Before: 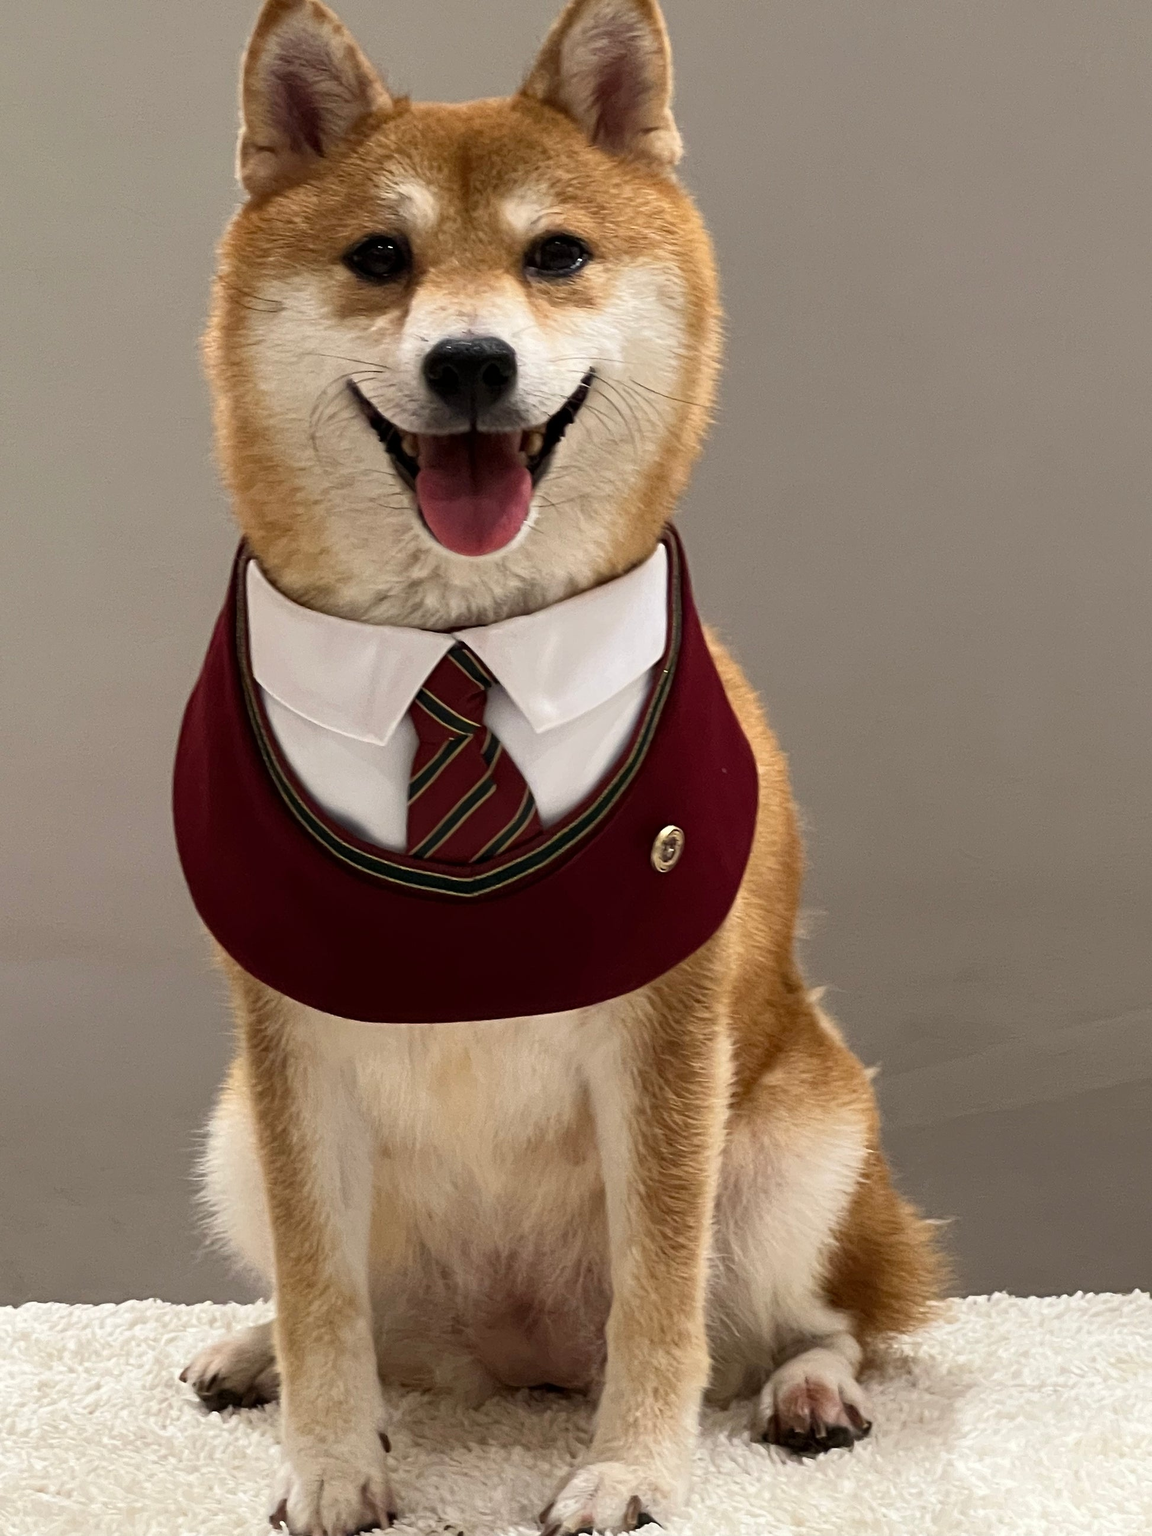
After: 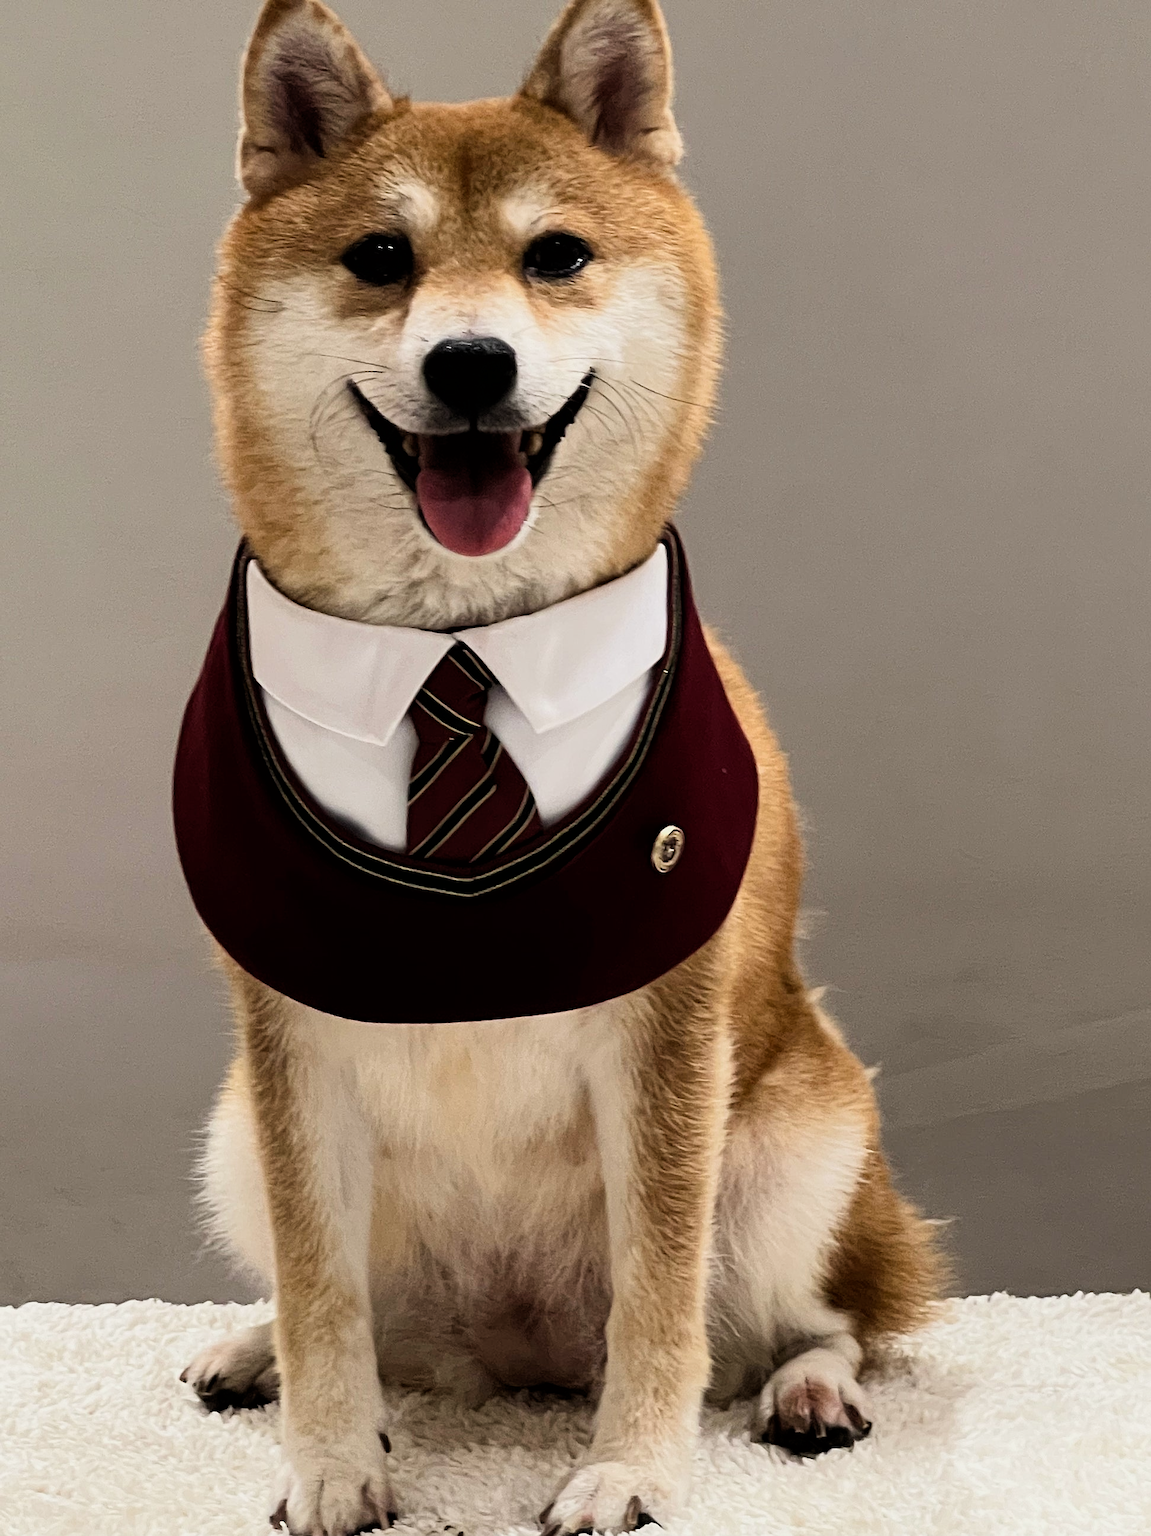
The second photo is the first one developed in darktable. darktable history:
sharpen: radius 1.272, amount 0.305, threshold 0
filmic rgb: black relative exposure -16 EV, white relative exposure 6.29 EV, hardness 5.1, contrast 1.35
